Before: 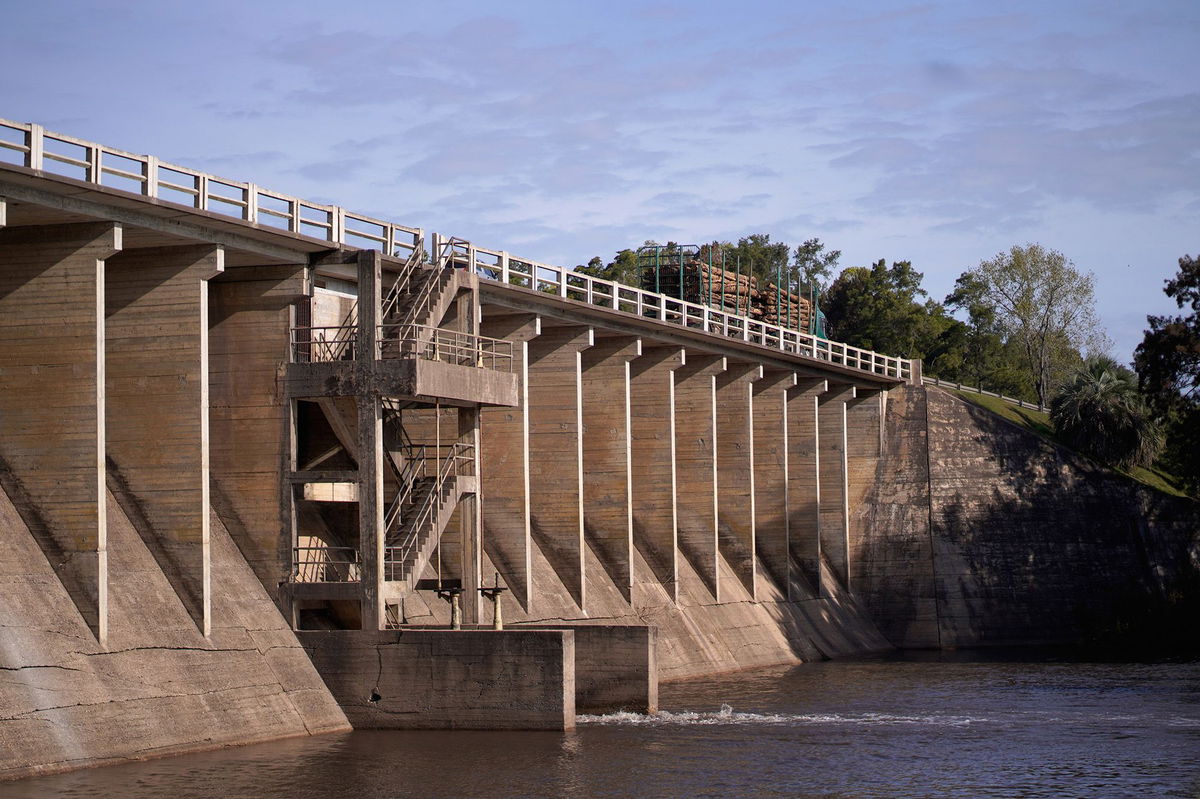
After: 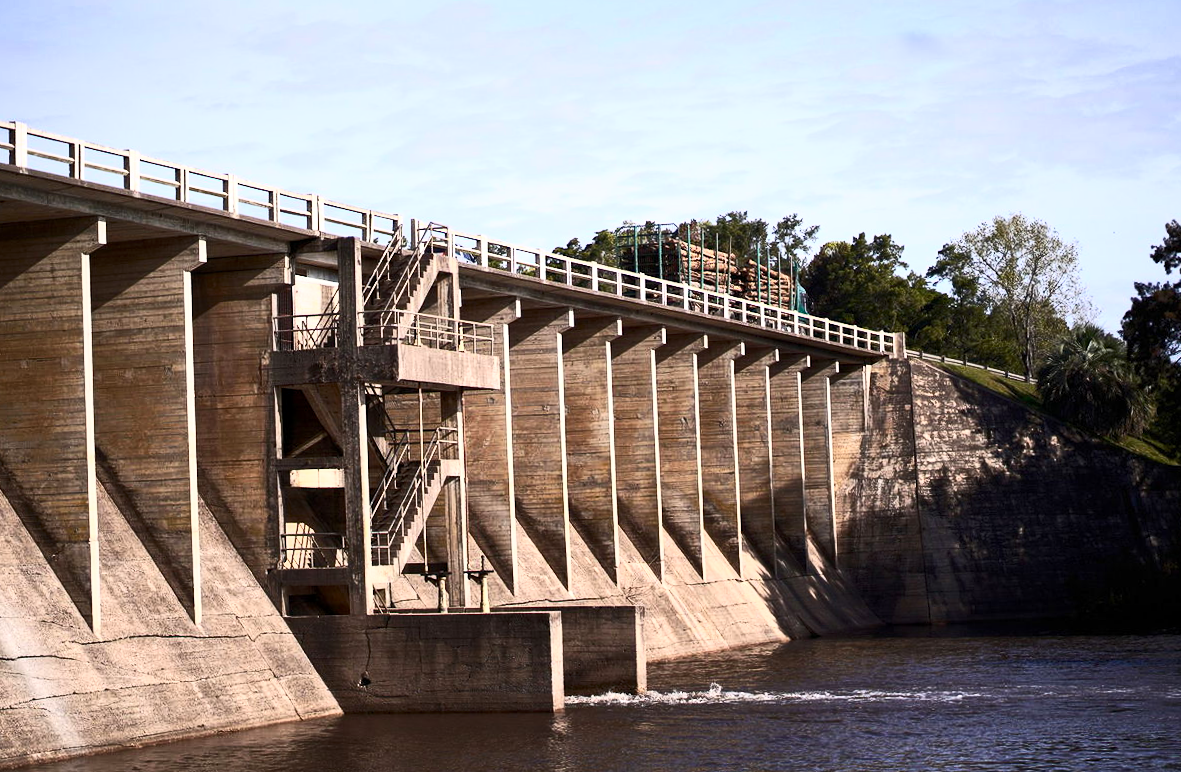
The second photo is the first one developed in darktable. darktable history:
rotate and perspective: rotation -1.32°, lens shift (horizontal) -0.031, crop left 0.015, crop right 0.985, crop top 0.047, crop bottom 0.982
contrast brightness saturation: contrast 0.62, brightness 0.34, saturation 0.14
local contrast: highlights 100%, shadows 100%, detail 120%, midtone range 0.2
